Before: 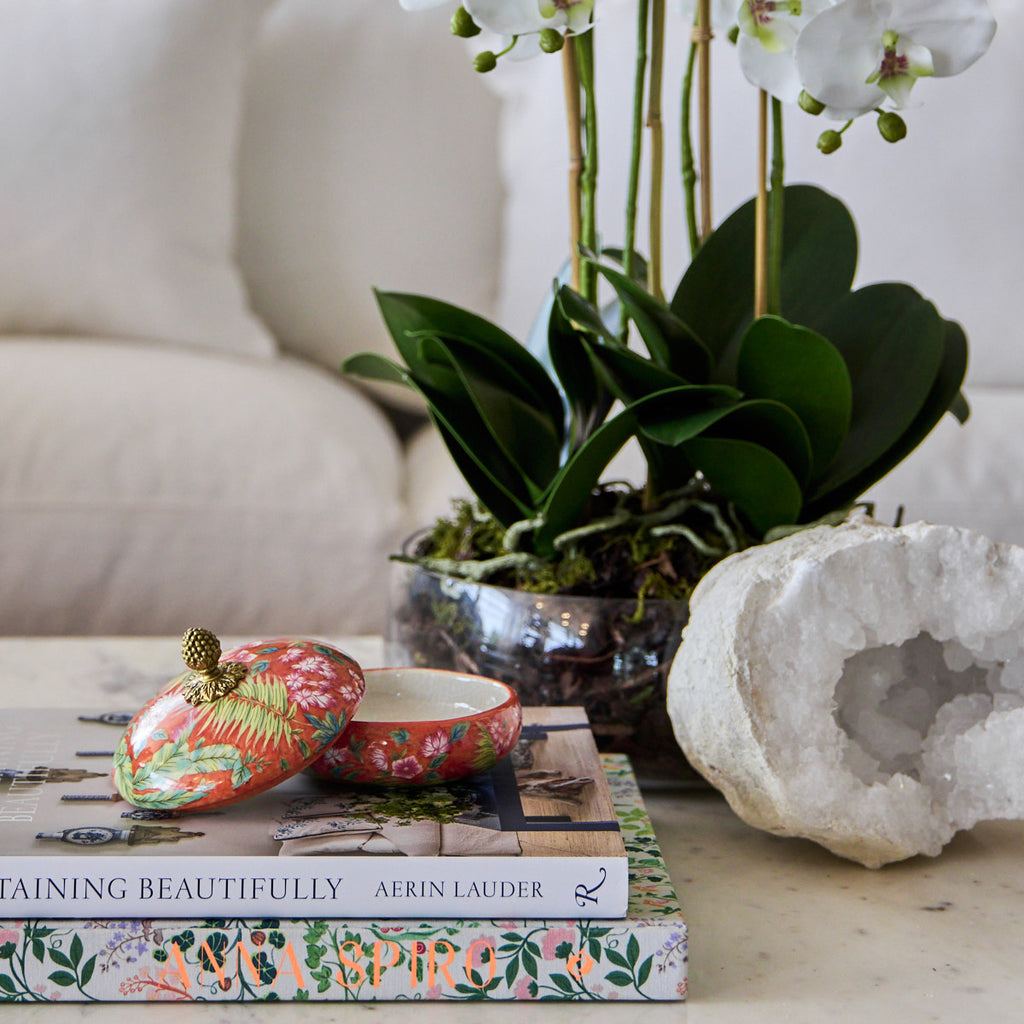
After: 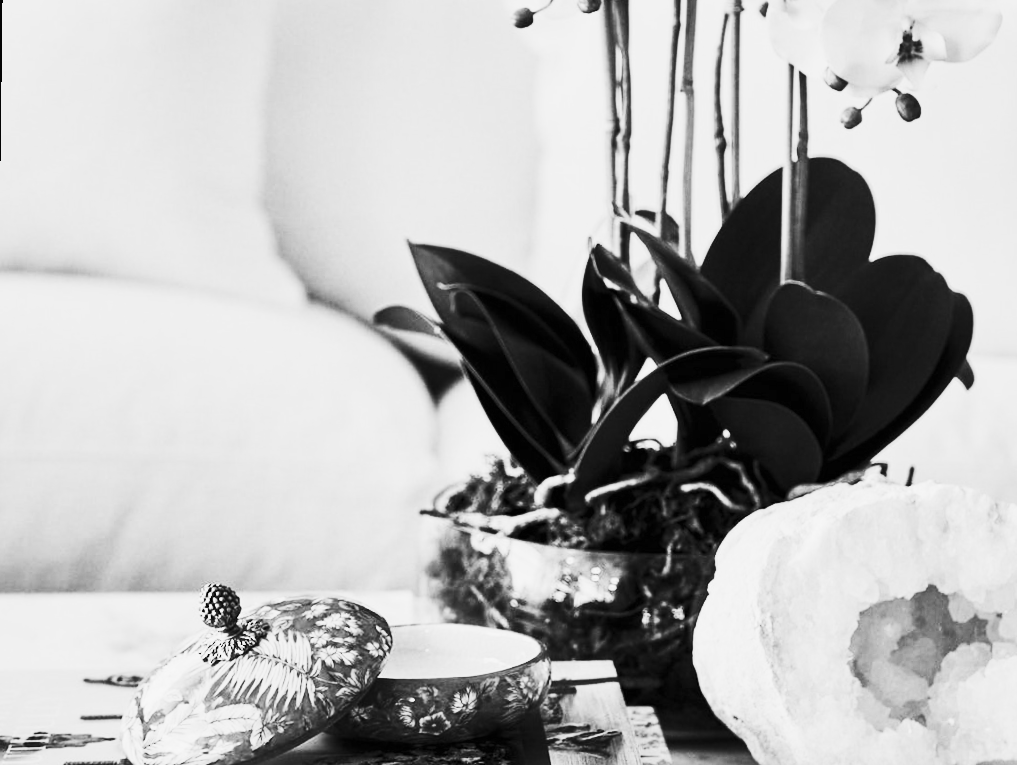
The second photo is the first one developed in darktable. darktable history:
exposure: black level correction 0.001, exposure 0.5 EV, compensate exposure bias true, compensate highlight preservation false
filmic rgb: black relative exposure -14 EV, white relative exposure 8 EV, threshold 3 EV, hardness 3.74, latitude 50%, contrast 0.5, color science v5 (2021), contrast in shadows safe, contrast in highlights safe, enable highlight reconstruction true
tone equalizer: -8 EV -0.417 EV, -7 EV -0.389 EV, -6 EV -0.333 EV, -5 EV -0.222 EV, -3 EV 0.222 EV, -2 EV 0.333 EV, -1 EV 0.389 EV, +0 EV 0.417 EV, edges refinement/feathering 500, mask exposure compensation -1.57 EV, preserve details no
contrast brightness saturation: contrast 0.93, brightness 0.2
rotate and perspective: rotation 0.679°, lens shift (horizontal) 0.136, crop left 0.009, crop right 0.991, crop top 0.078, crop bottom 0.95
shadows and highlights: shadows 75, highlights -25, soften with gaussian
crop: bottom 19.644%
monochrome: on, module defaults
